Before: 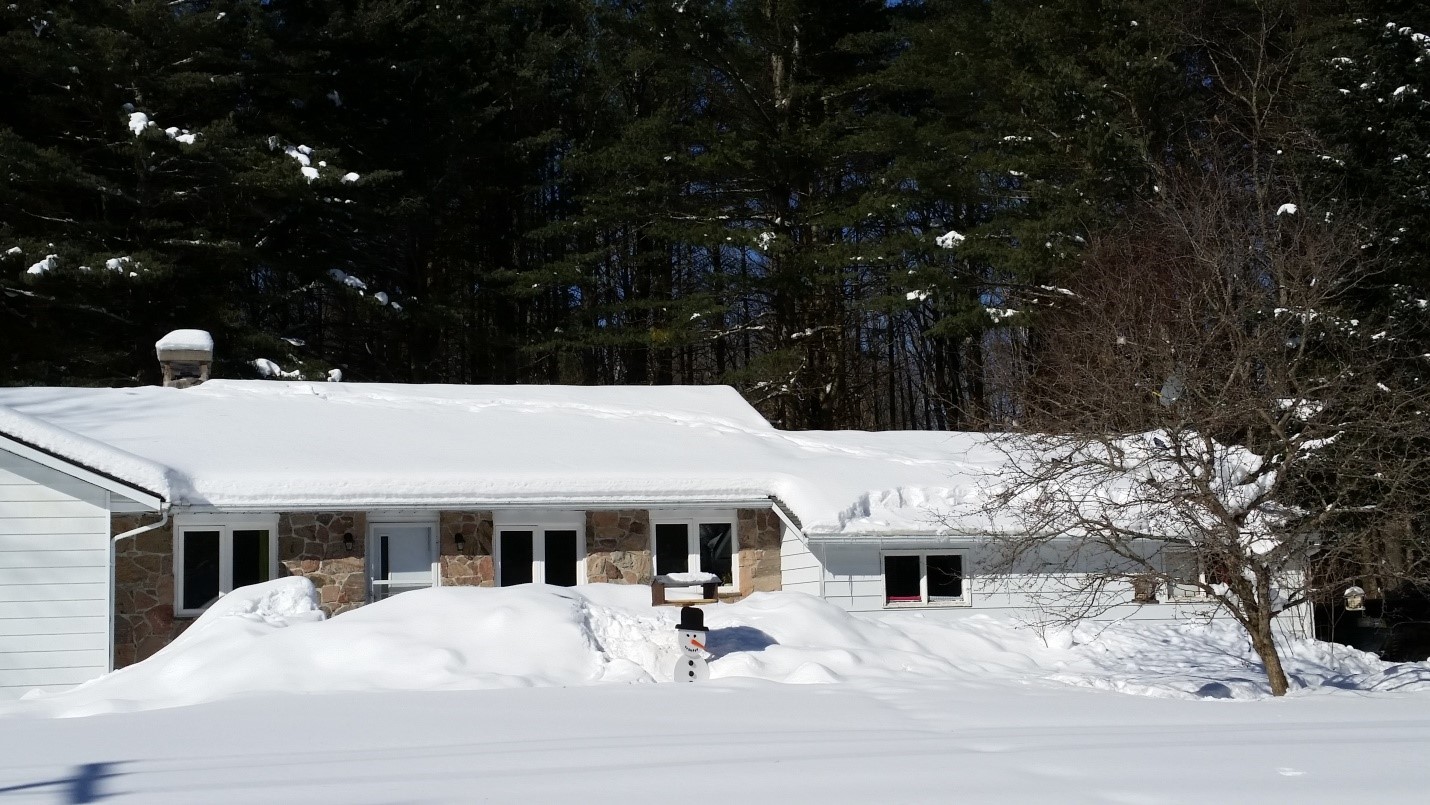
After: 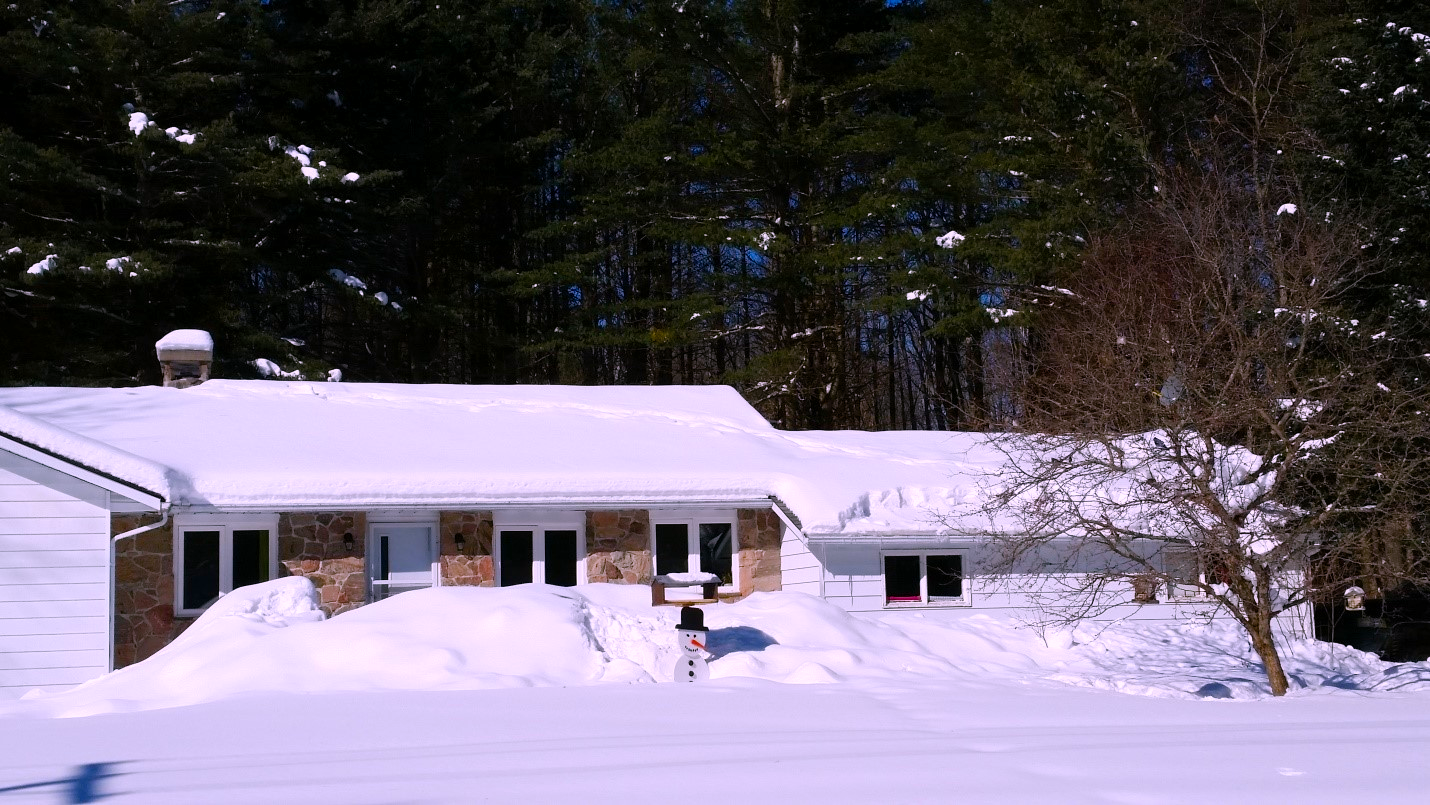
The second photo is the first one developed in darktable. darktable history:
color balance rgb: perceptual saturation grading › global saturation 54.363%, perceptual saturation grading › highlights -50.017%, perceptual saturation grading › mid-tones 40.318%, perceptual saturation grading › shadows 31.016%
color correction: highlights a* 15.49, highlights b* -20.74
